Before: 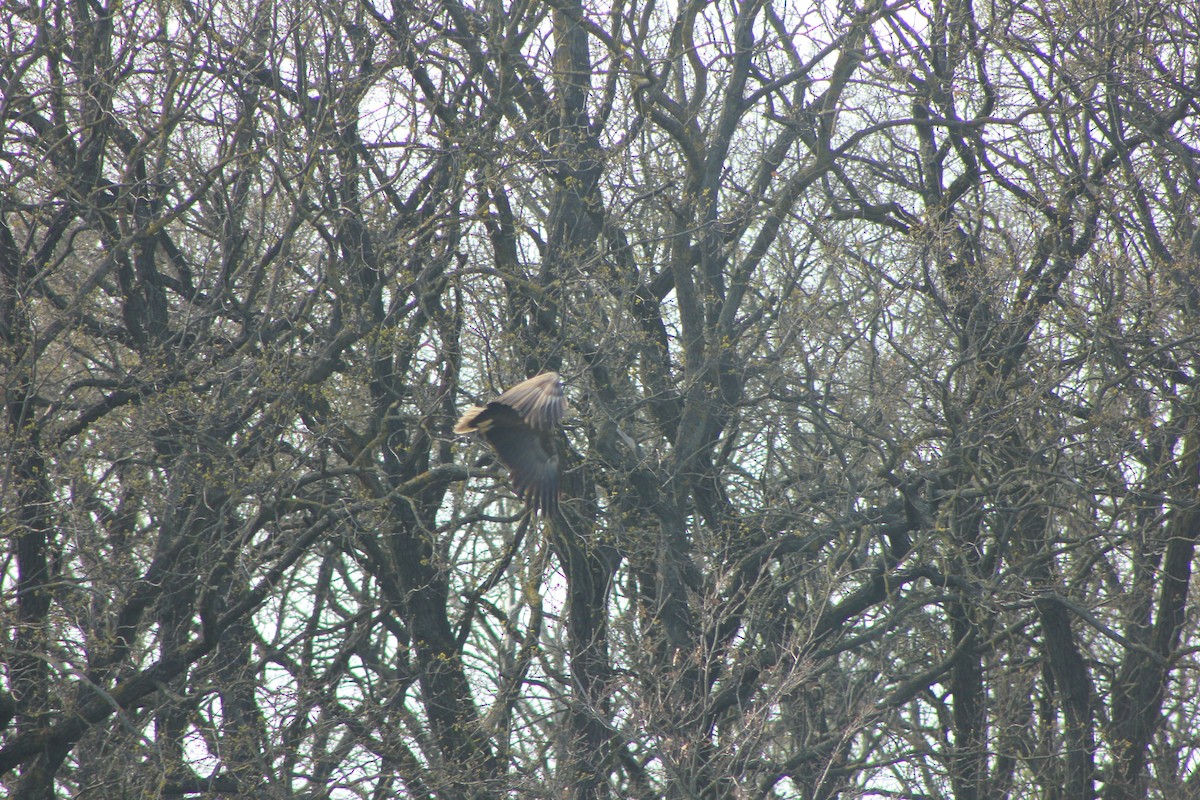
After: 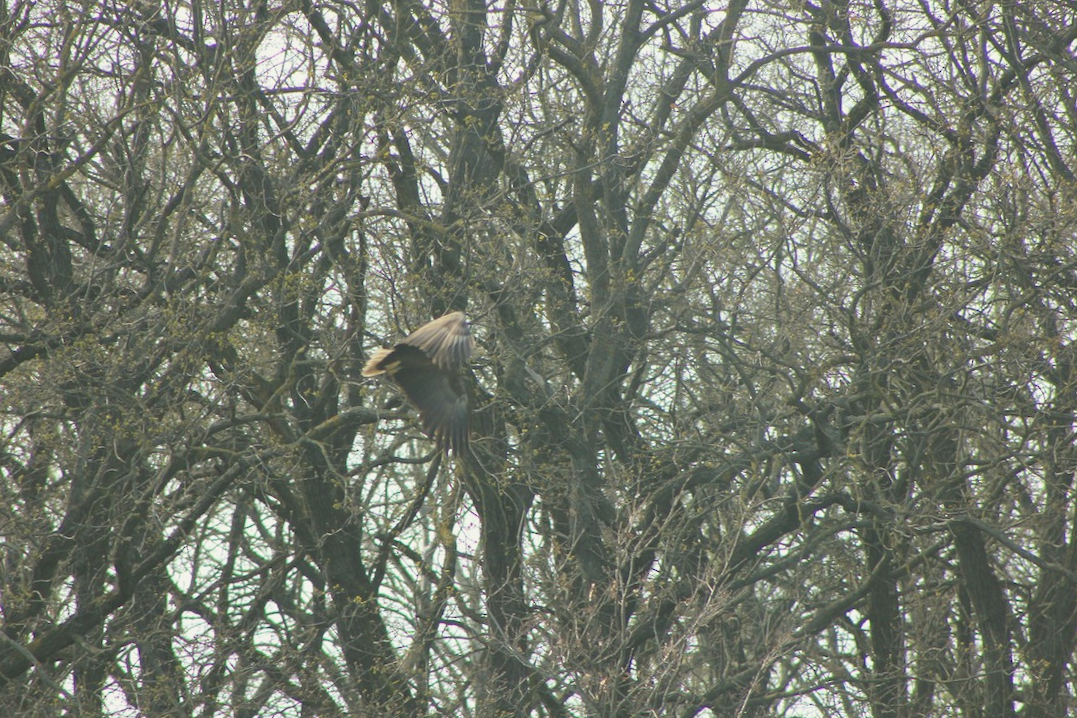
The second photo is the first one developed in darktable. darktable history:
color balance: mode lift, gamma, gain (sRGB), lift [1.04, 1, 1, 0.97], gamma [1.01, 1, 1, 0.97], gain [0.96, 1, 1, 0.97]
crop and rotate: angle 1.96°, left 5.673%, top 5.673%
